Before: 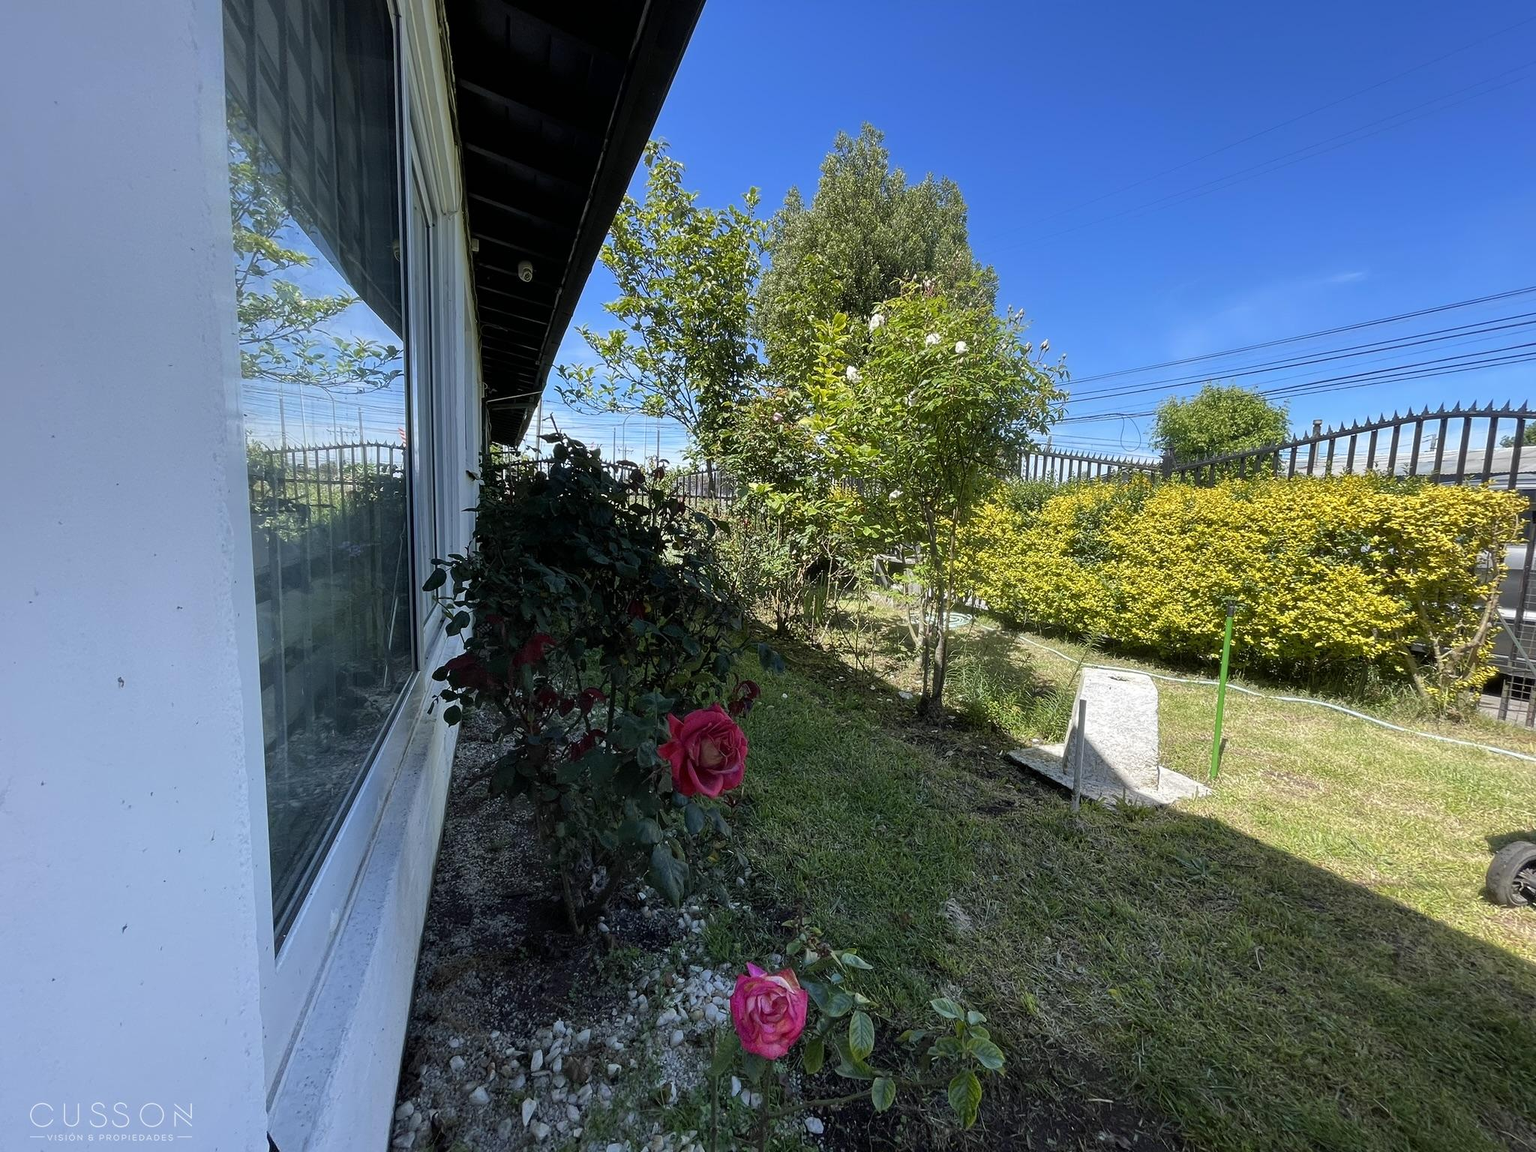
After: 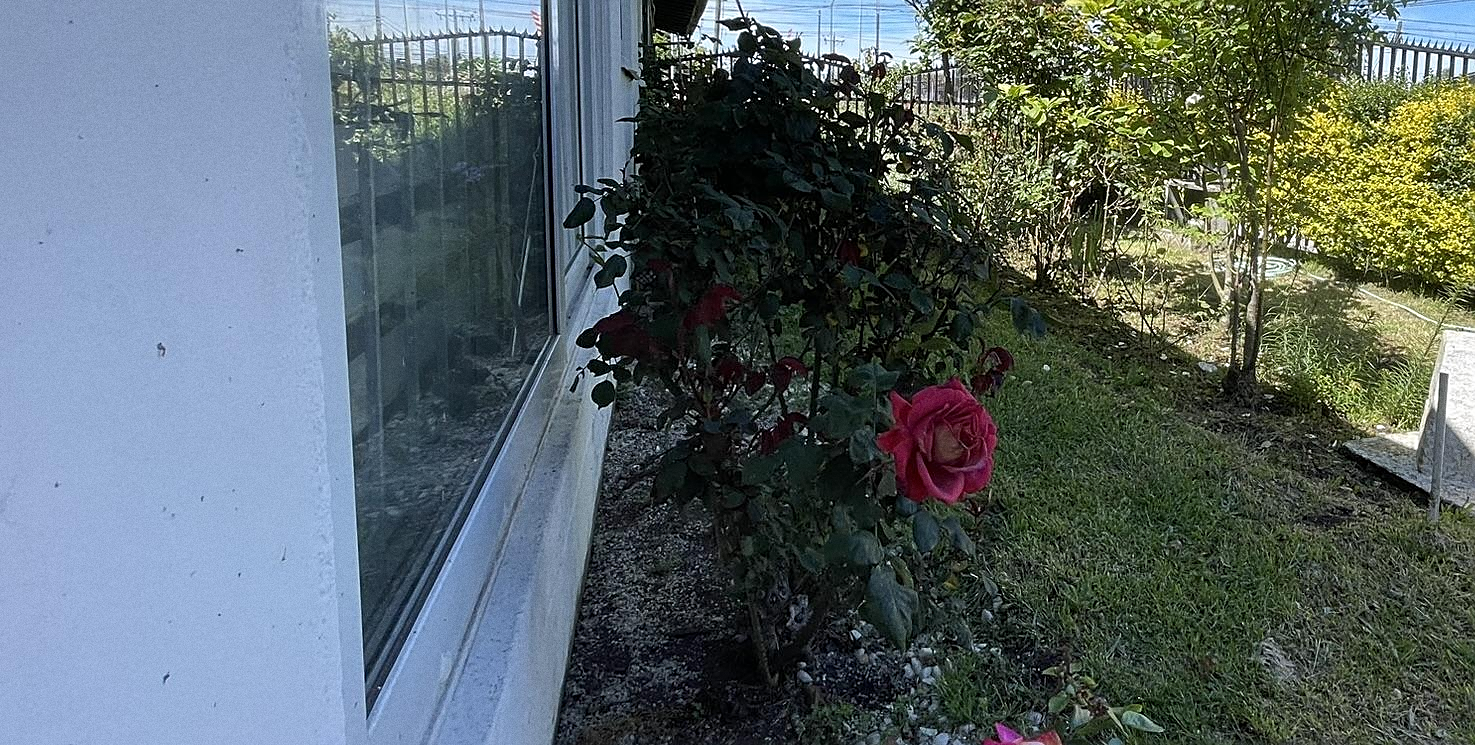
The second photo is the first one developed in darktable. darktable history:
sharpen: on, module defaults
grain: on, module defaults
crop: top 36.498%, right 27.964%, bottom 14.995%
